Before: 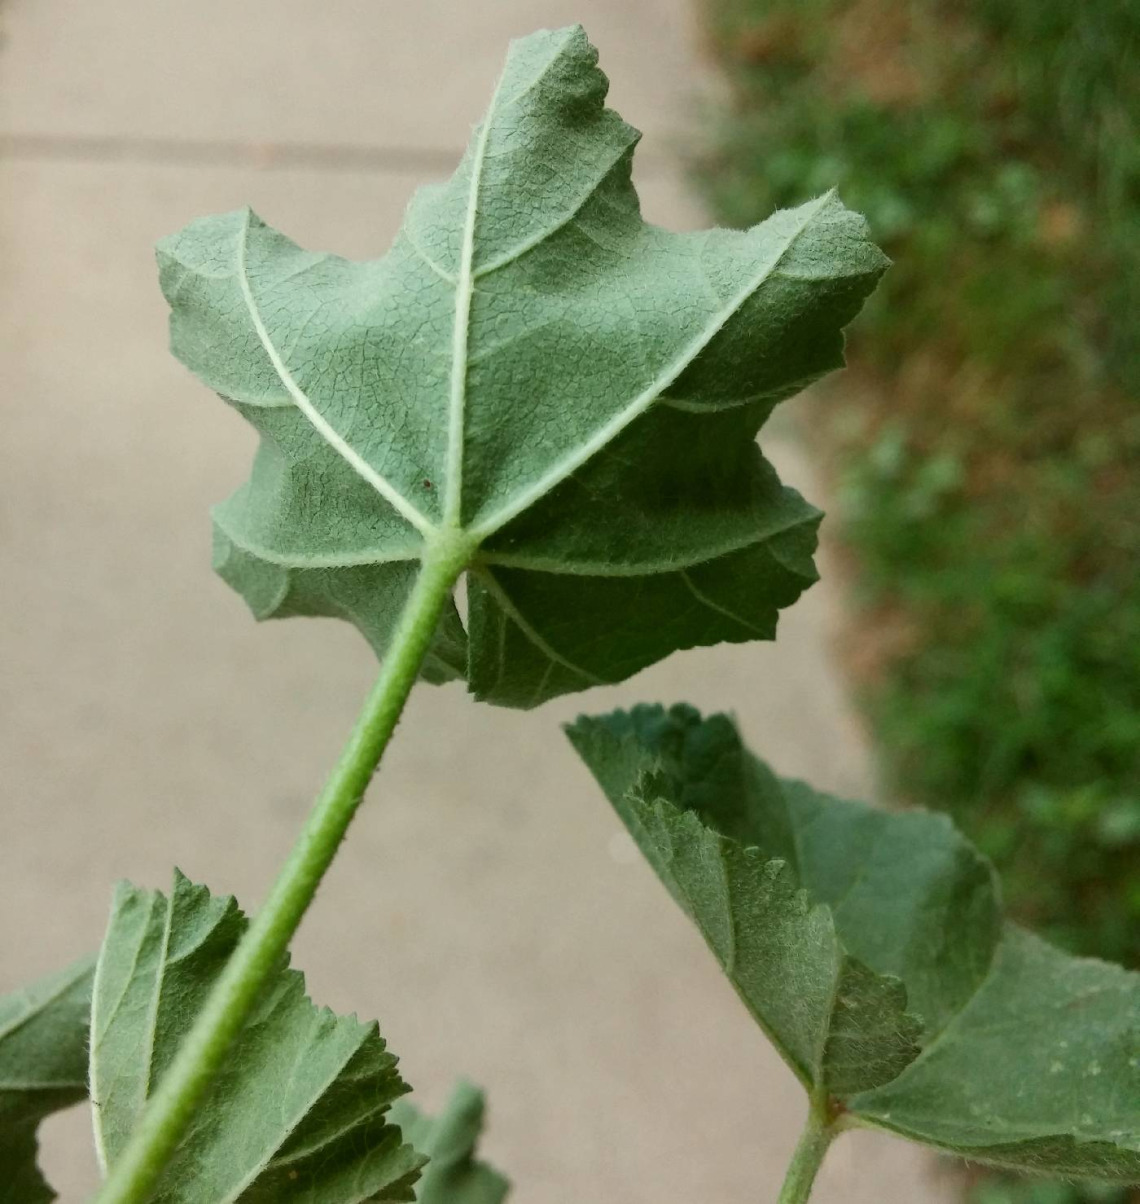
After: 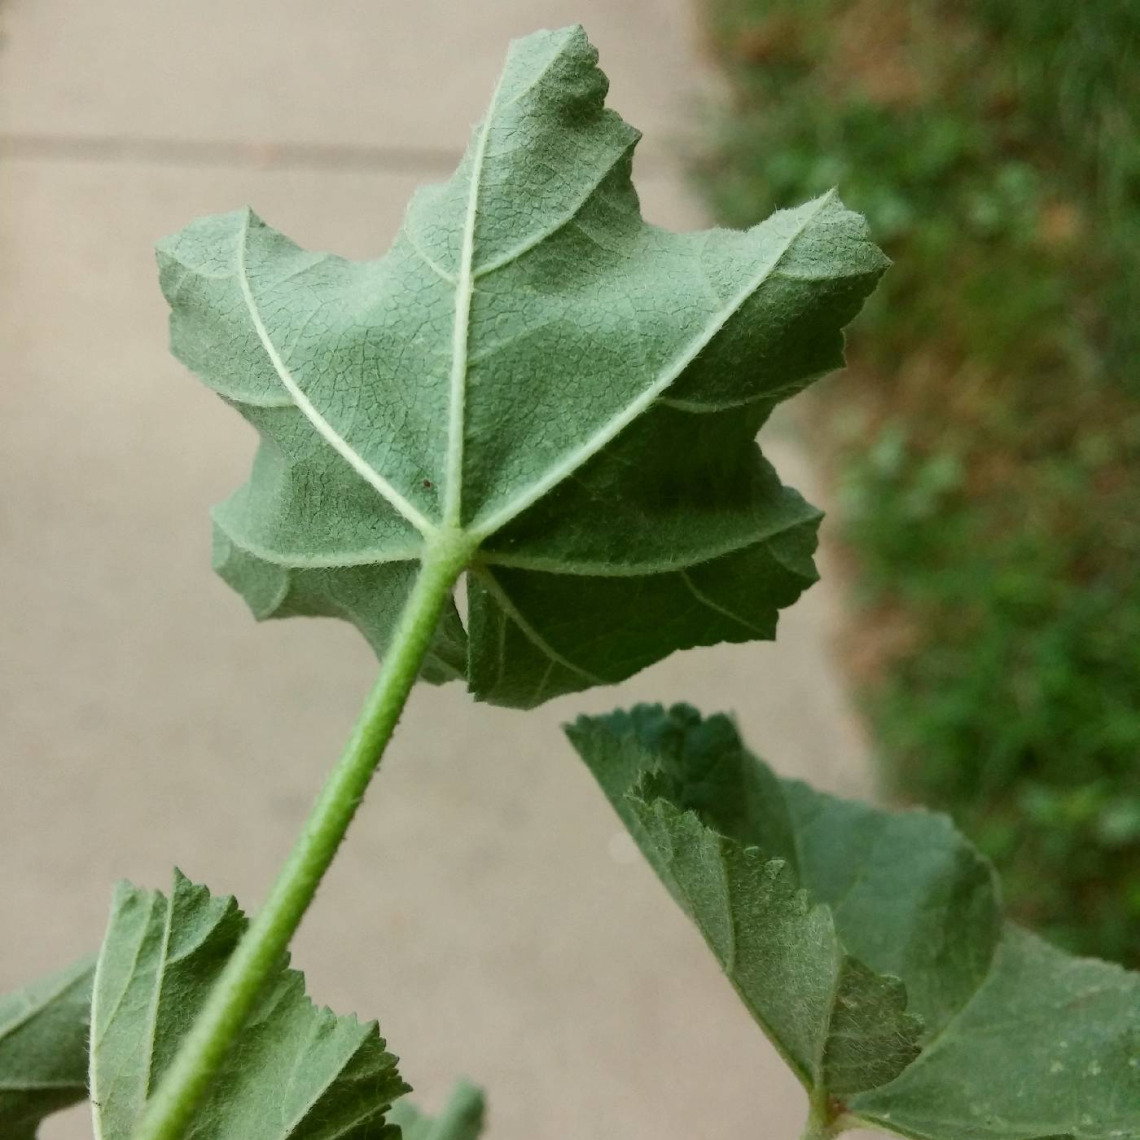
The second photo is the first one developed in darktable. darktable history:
crop and rotate: top 0.011%, bottom 5.291%
exposure: compensate exposure bias true, compensate highlight preservation false
